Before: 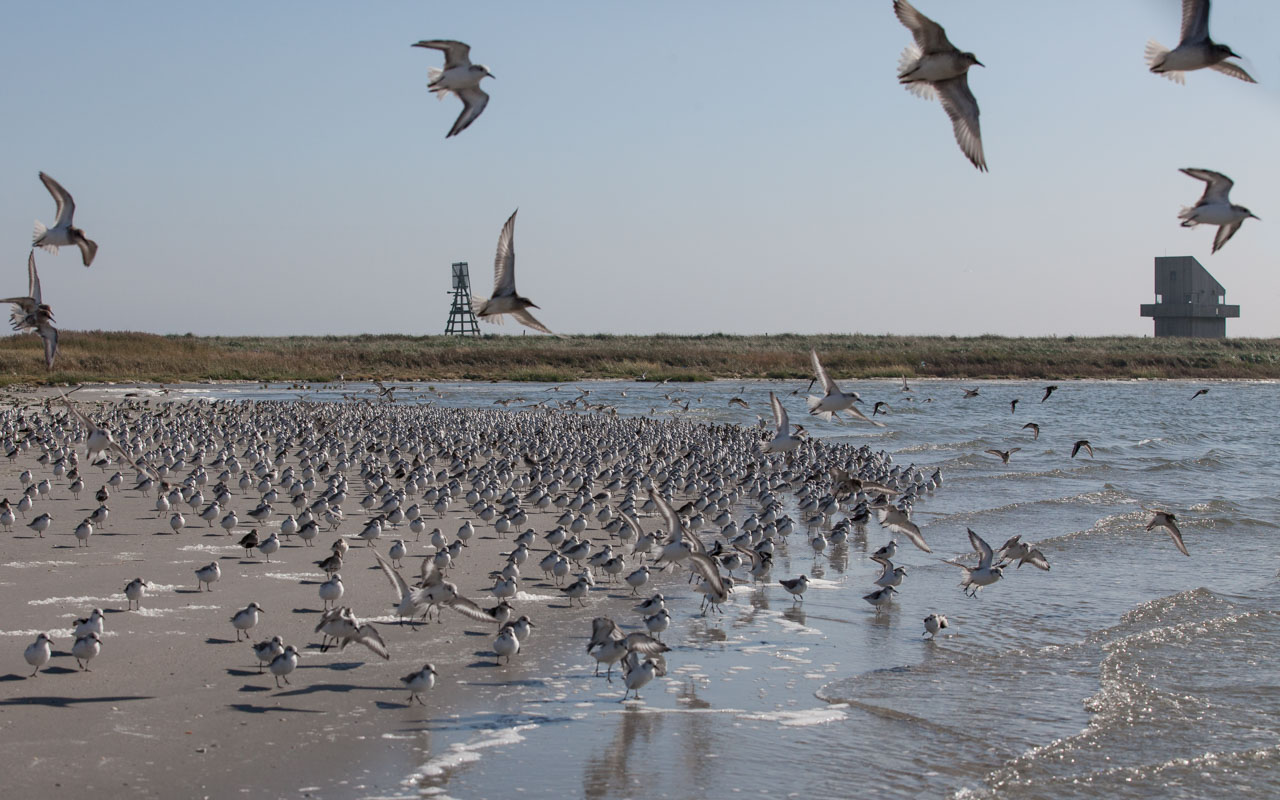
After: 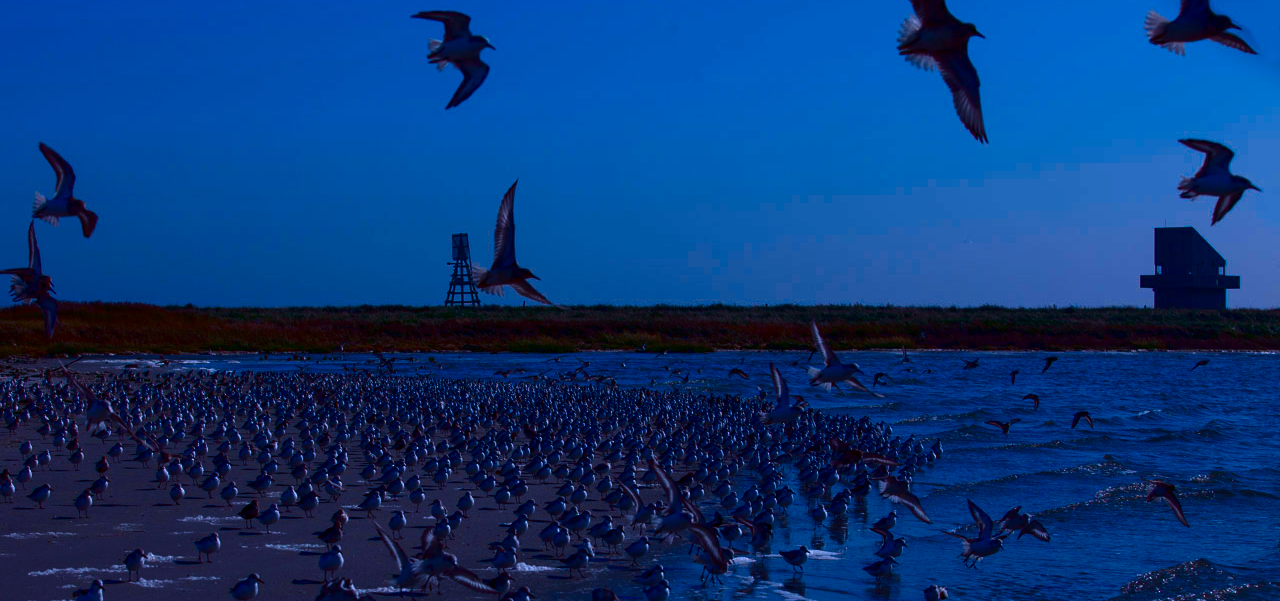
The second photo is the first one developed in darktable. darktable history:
crop: top 3.67%, bottom 21.083%
contrast brightness saturation: brightness -0.993, saturation 0.995
color zones: curves: ch0 [(0, 0.5) (0.143, 0.52) (0.286, 0.5) (0.429, 0.5) (0.571, 0.5) (0.714, 0.5) (0.857, 0.5) (1, 0.5)]; ch1 [(0, 0.489) (0.155, 0.45) (0.286, 0.466) (0.429, 0.5) (0.571, 0.5) (0.714, 0.5) (0.857, 0.5) (1, 0.489)]
color calibration: output R [0.999, 0.026, -0.11, 0], output G [-0.019, 1.037, -0.099, 0], output B [0.022, -0.023, 0.902, 0], illuminant as shot in camera, x 0.379, y 0.397, temperature 4136.53 K
